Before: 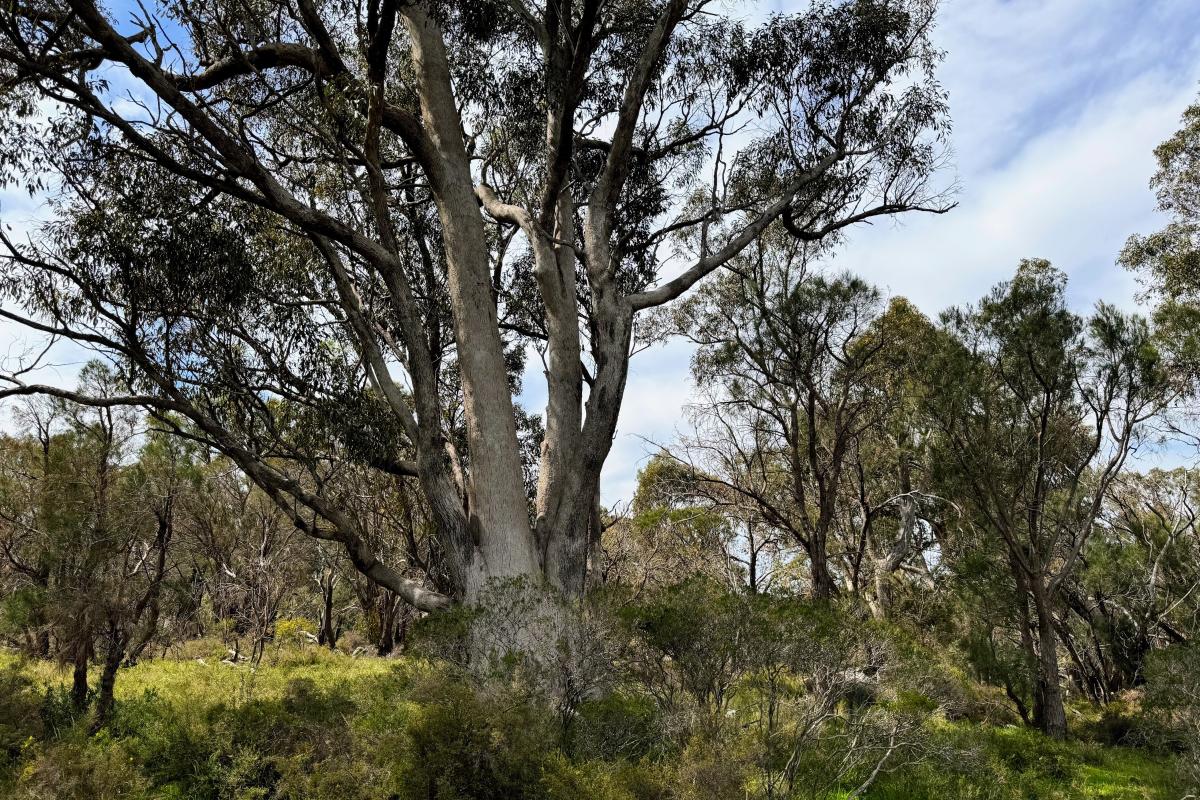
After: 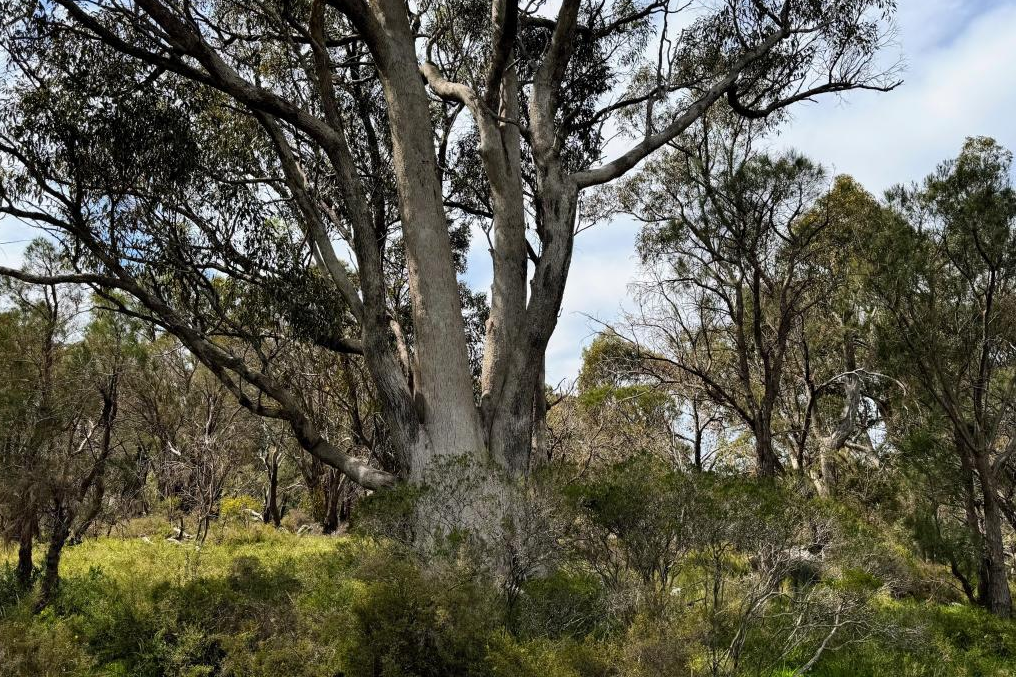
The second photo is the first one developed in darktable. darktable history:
crop and rotate: left 4.639%, top 15.268%, right 10.689%
